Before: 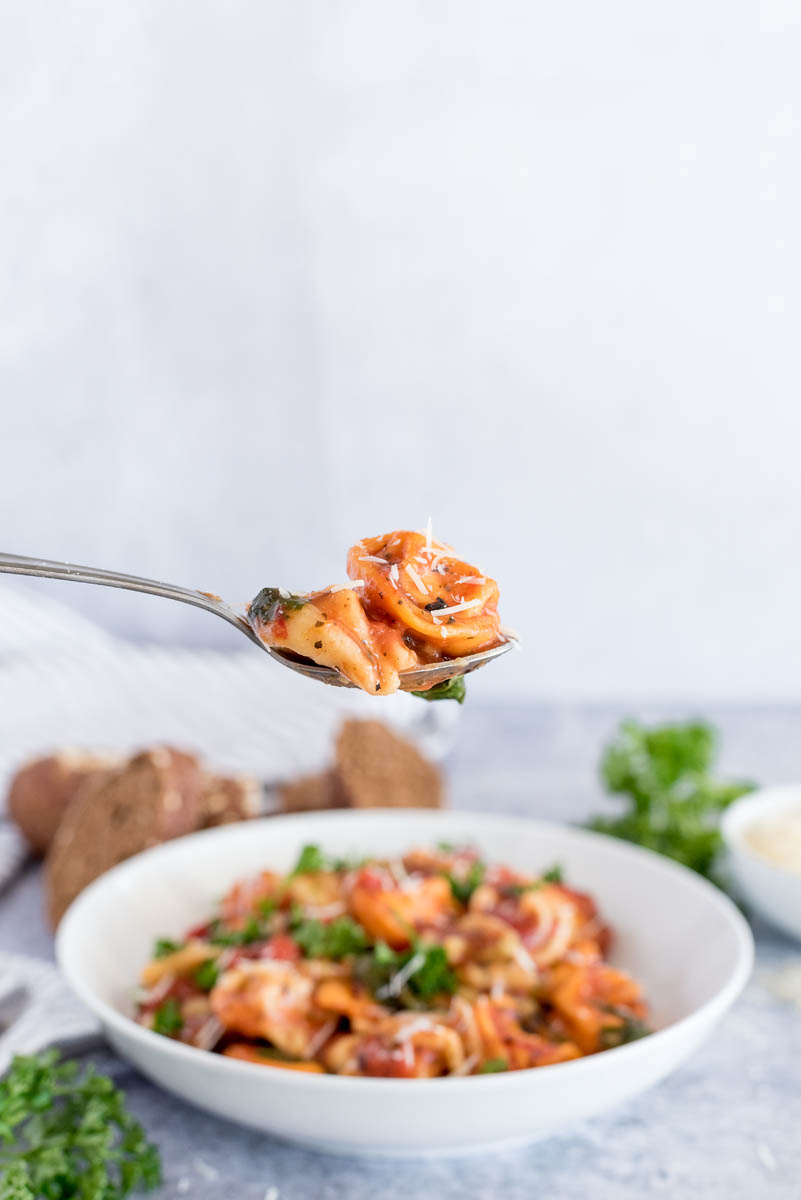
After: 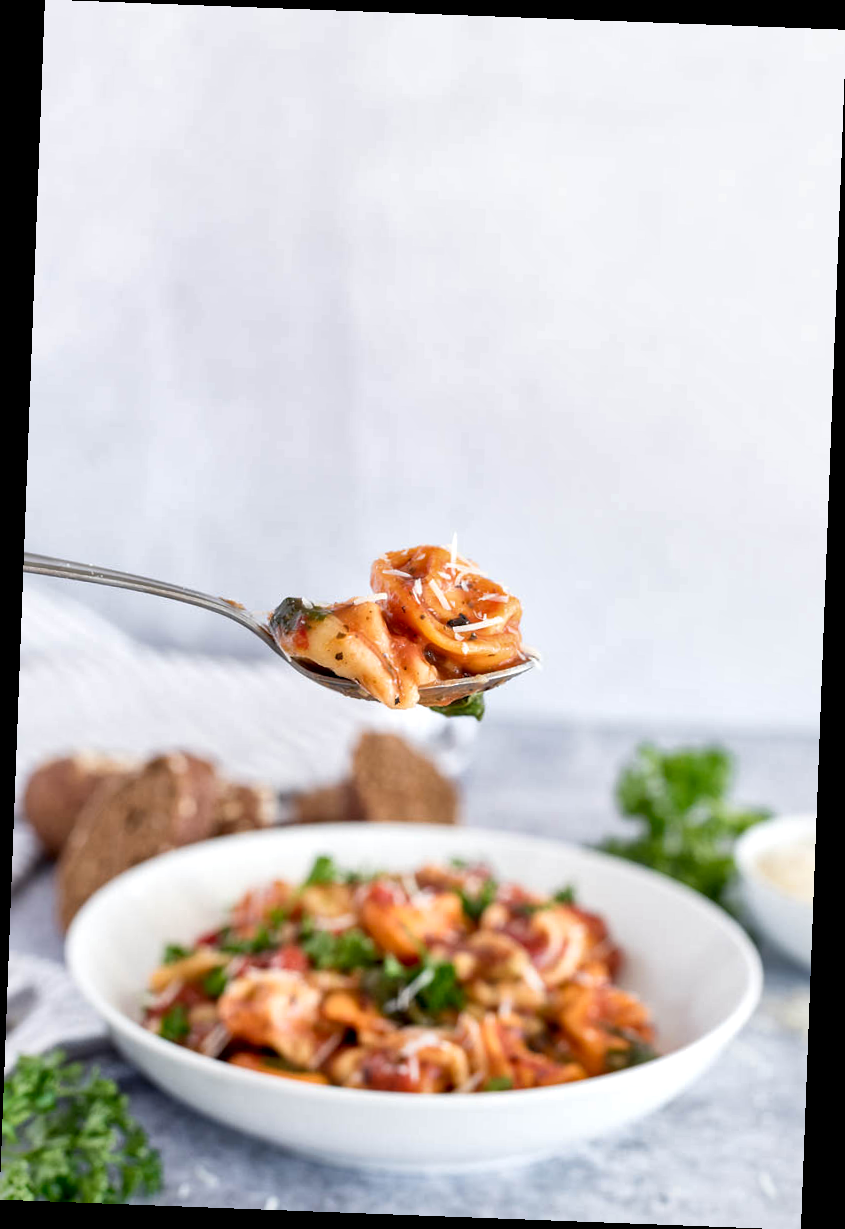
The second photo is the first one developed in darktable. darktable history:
rotate and perspective: rotation 2.17°, automatic cropping off
local contrast: mode bilateral grid, contrast 20, coarseness 50, detail 159%, midtone range 0.2
